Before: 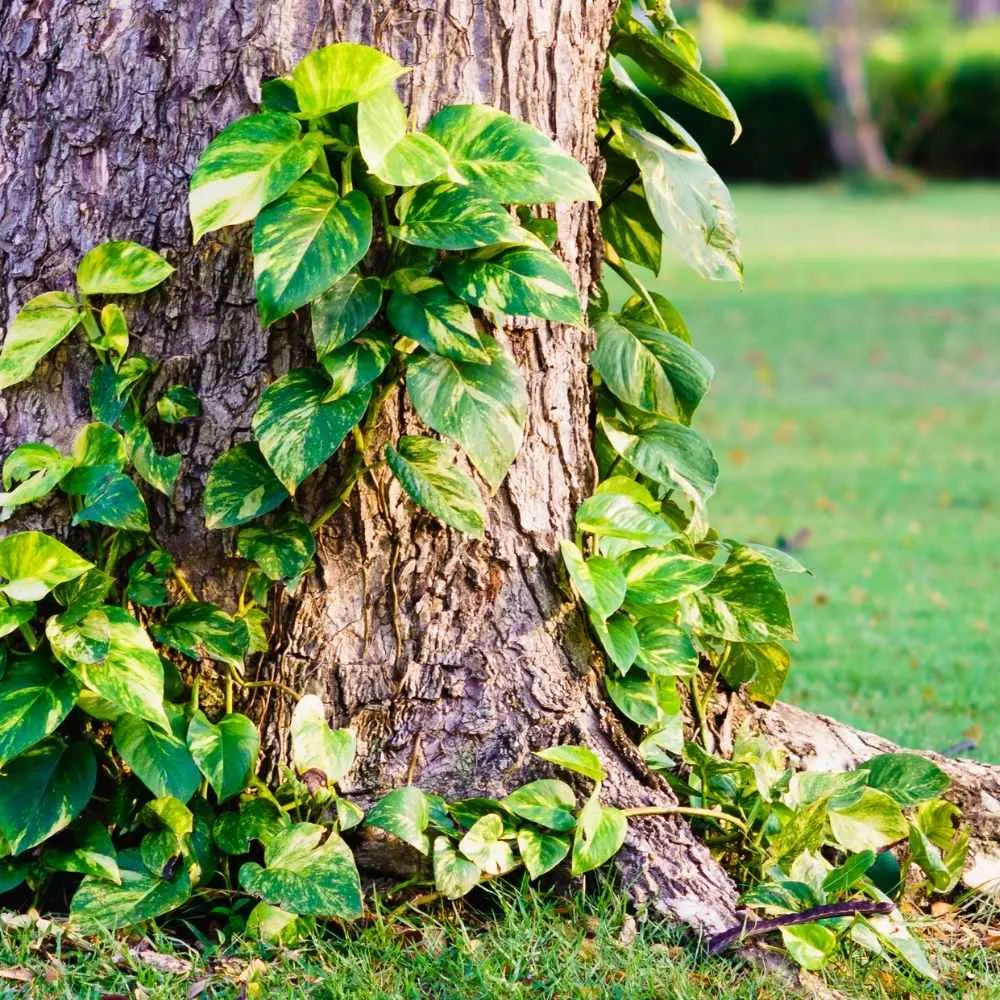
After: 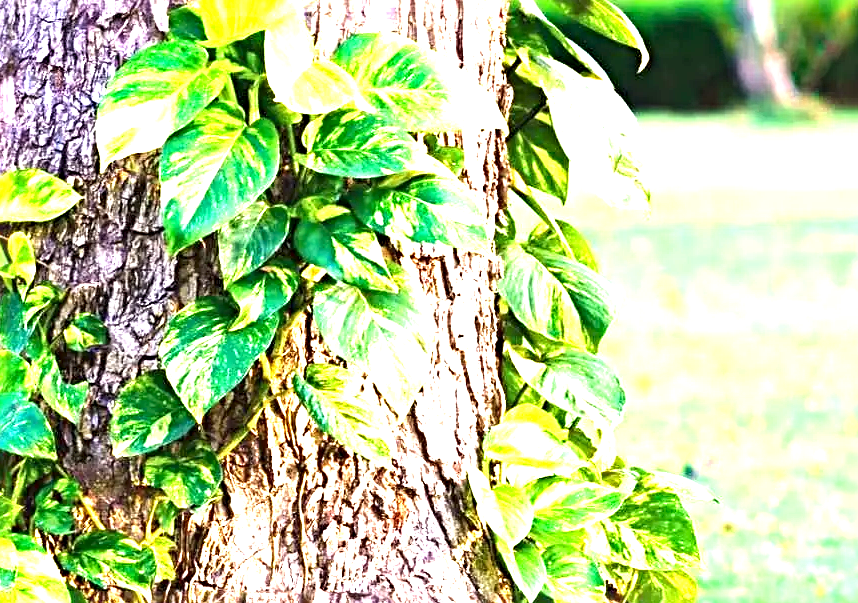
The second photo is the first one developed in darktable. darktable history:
crop and rotate: left 9.379%, top 7.208%, right 4.819%, bottom 32.424%
sharpen: radius 4.887
exposure: black level correction 0, exposure 1.913 EV, compensate highlight preservation false
